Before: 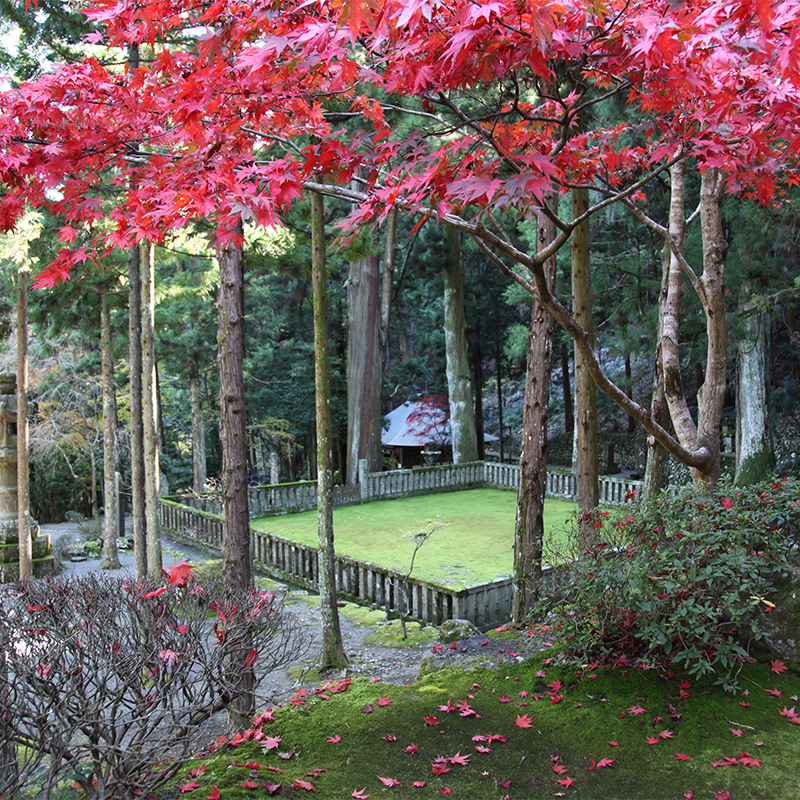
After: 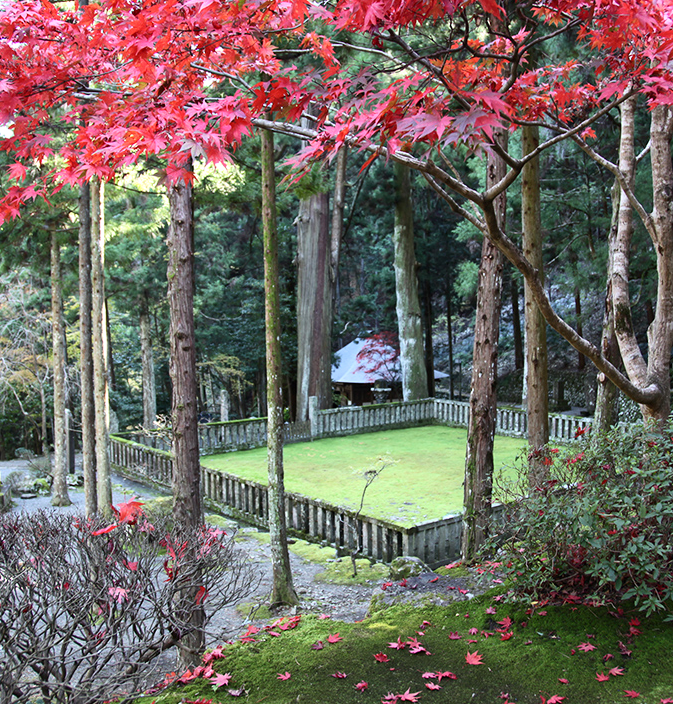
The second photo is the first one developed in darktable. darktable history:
exposure: black level correction 0.001, exposure 0.142 EV, compensate exposure bias true, compensate highlight preservation false
contrast brightness saturation: contrast 0.153, brightness 0.048
crop: left 6.255%, top 7.982%, right 9.548%, bottom 3.941%
